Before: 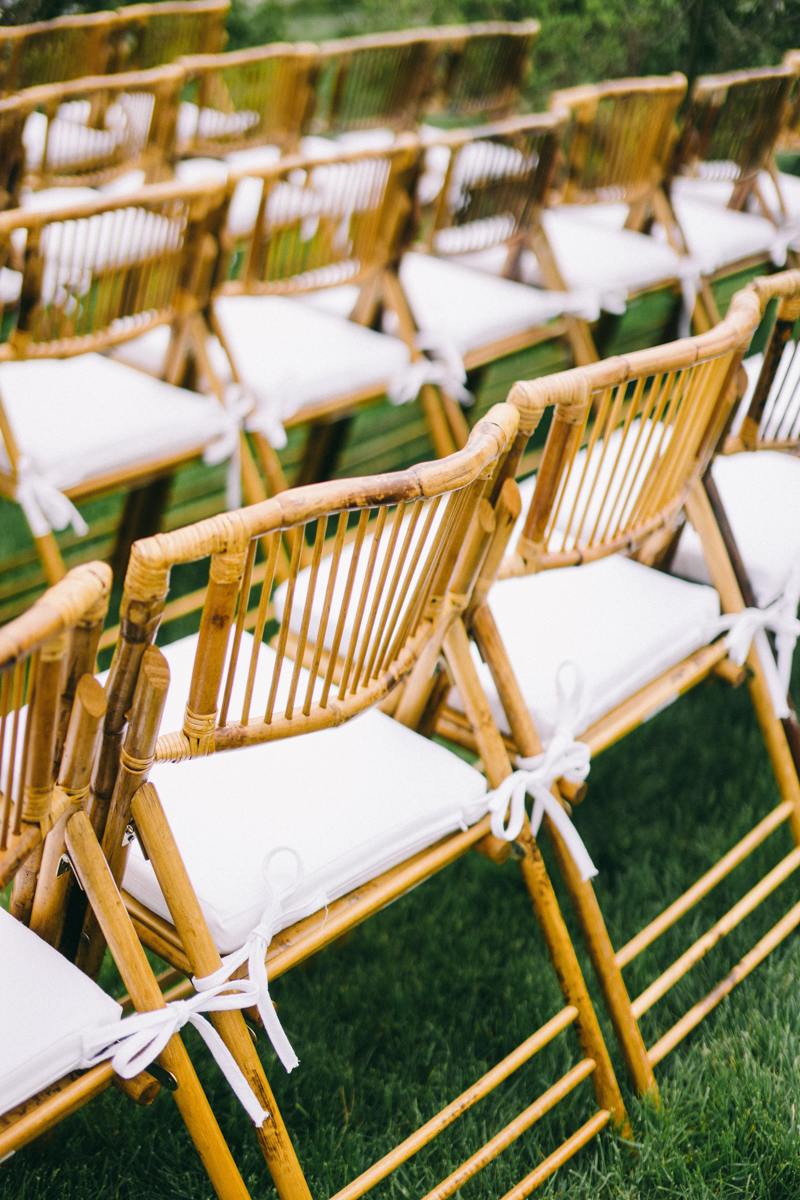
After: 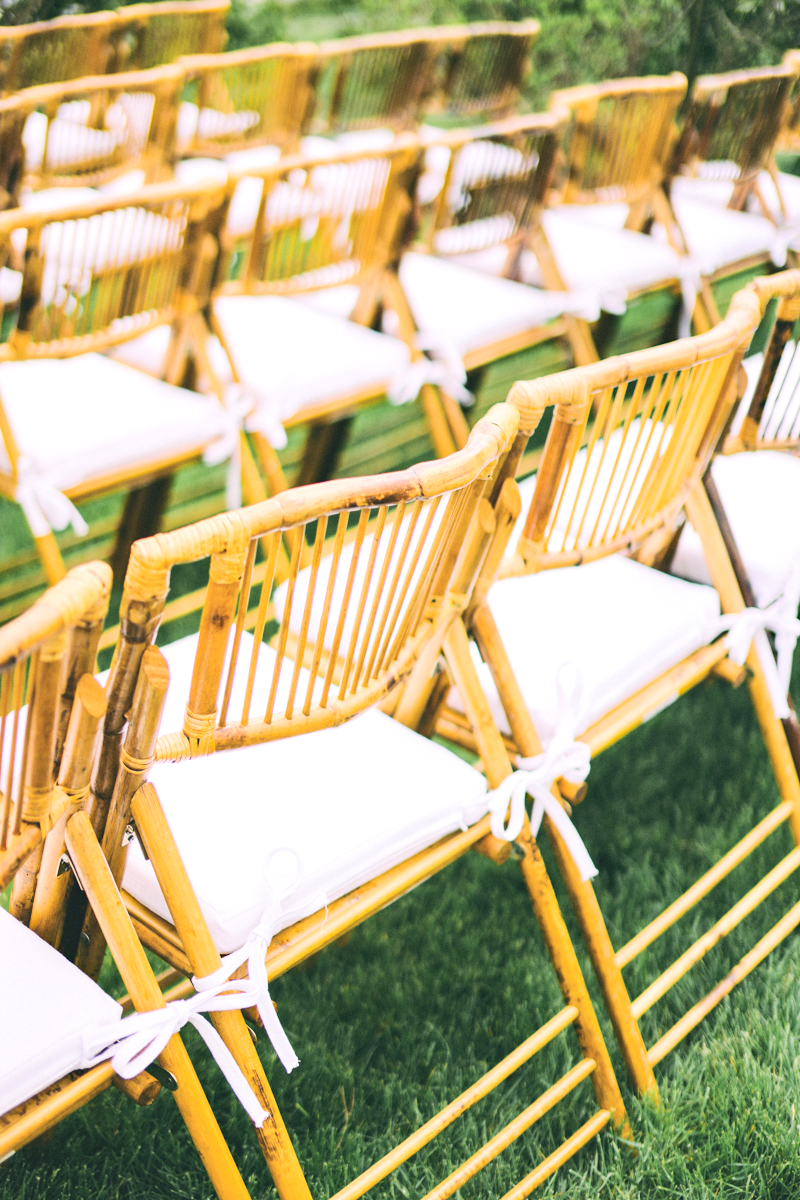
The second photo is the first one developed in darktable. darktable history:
contrast brightness saturation: contrast -0.128
tone curve: curves: ch0 [(0, 0) (0.003, 0.003) (0.011, 0.014) (0.025, 0.033) (0.044, 0.06) (0.069, 0.096) (0.1, 0.132) (0.136, 0.174) (0.177, 0.226) (0.224, 0.282) (0.277, 0.352) (0.335, 0.435) (0.399, 0.524) (0.468, 0.615) (0.543, 0.695) (0.623, 0.771) (0.709, 0.835) (0.801, 0.894) (0.898, 0.944) (1, 1)], color space Lab, independent channels, preserve colors none
haze removal: compatibility mode true, adaptive false
exposure: black level correction 0, exposure 0.5 EV, compensate highlight preservation false
